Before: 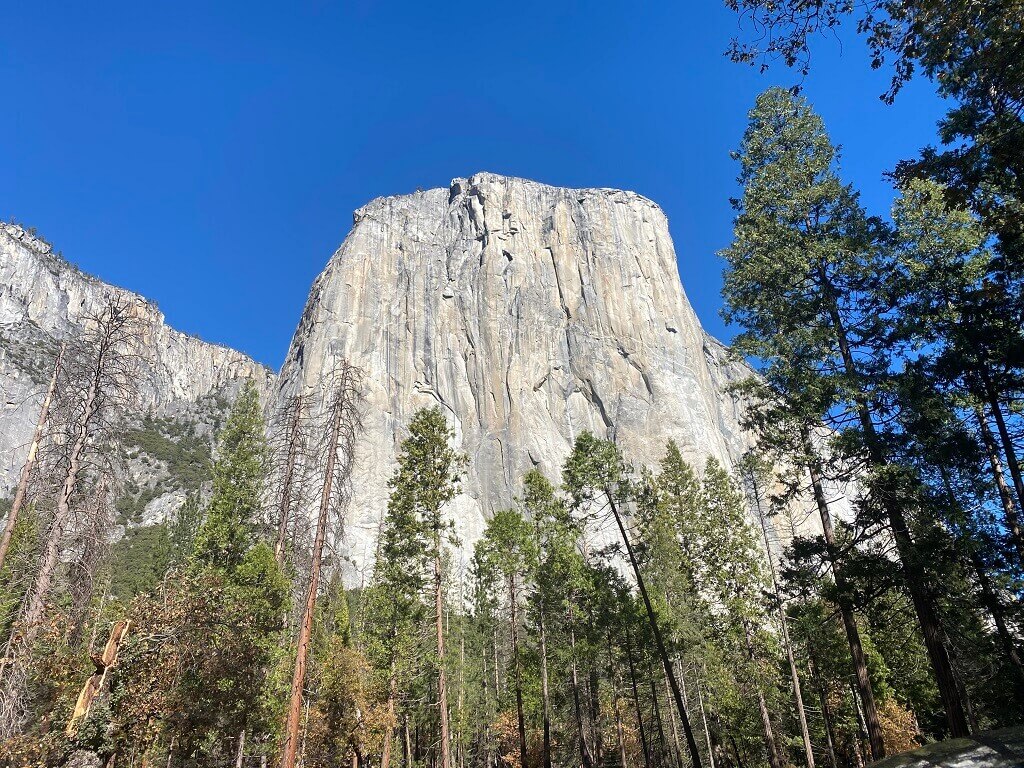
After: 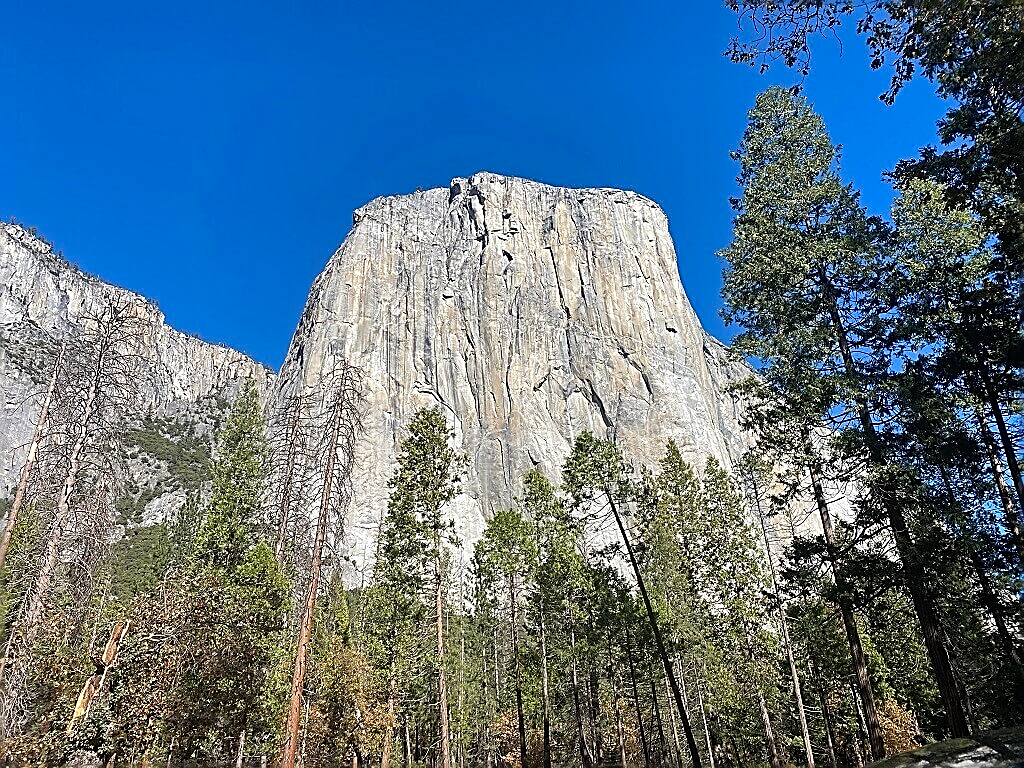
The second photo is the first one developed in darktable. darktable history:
sharpen: radius 1.685, amount 1.294
haze removal: strength 0.29, distance 0.25, compatibility mode true, adaptive false
